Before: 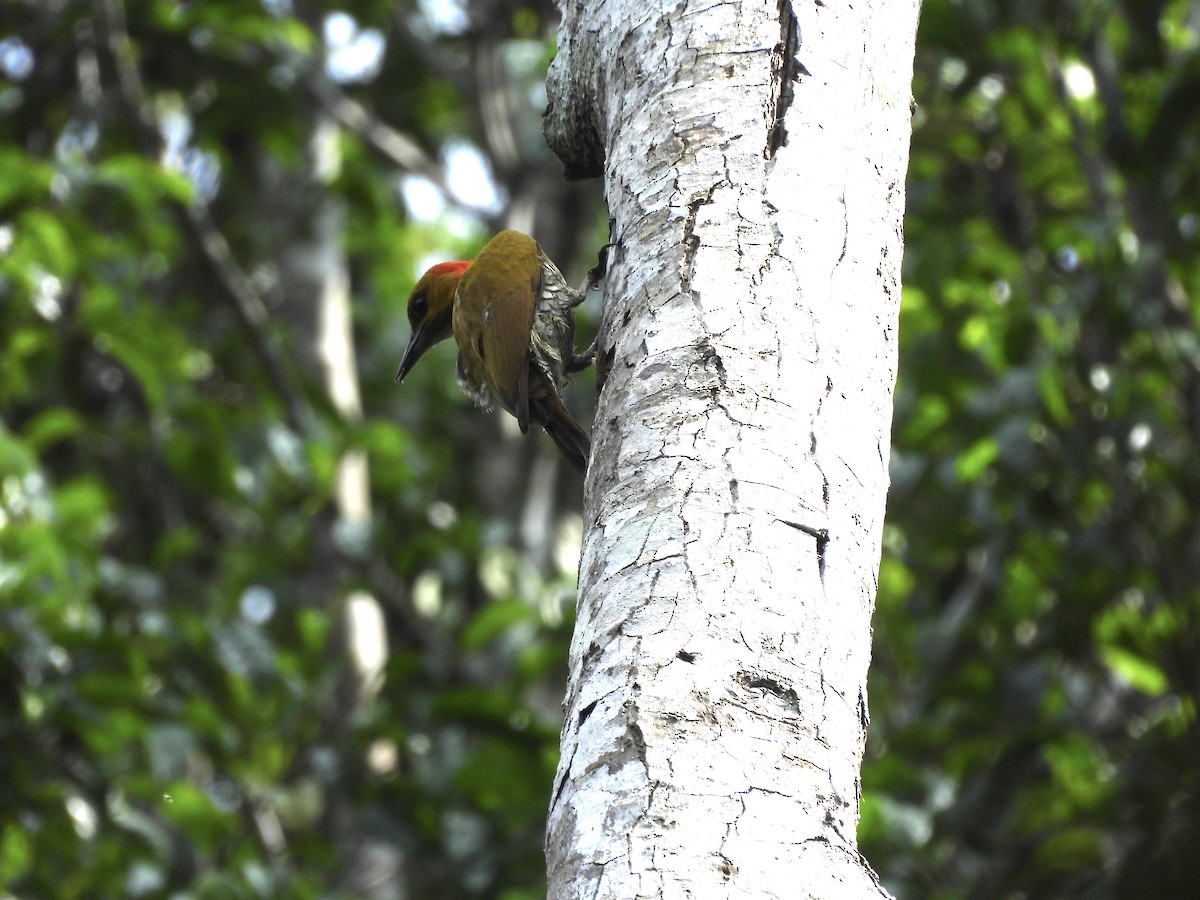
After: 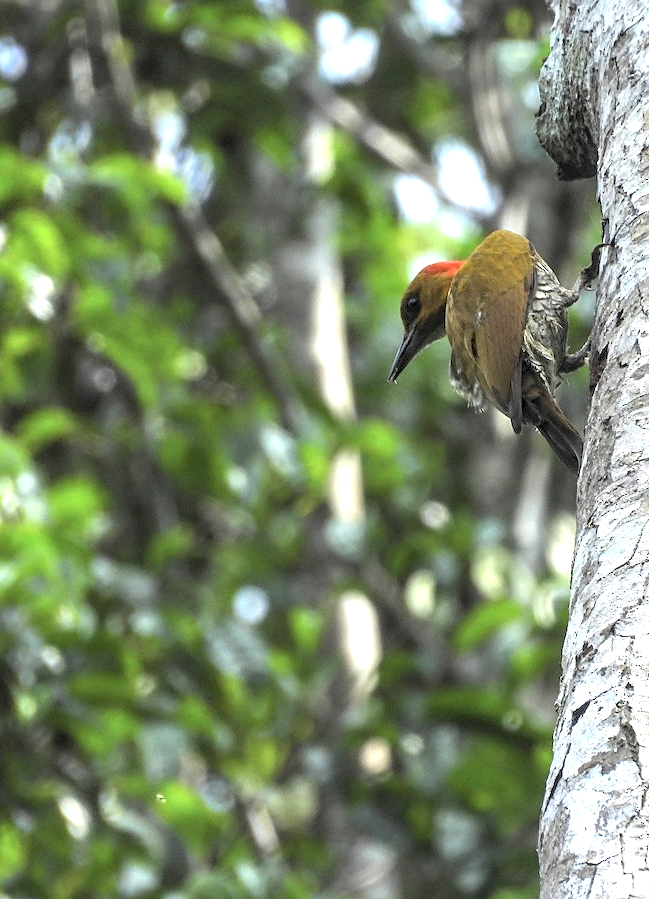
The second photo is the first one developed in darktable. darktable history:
sharpen: on, module defaults
contrast brightness saturation: brightness 0.284
crop: left 0.614%, right 45.285%, bottom 0.088%
local contrast: highlights 58%, detail 146%
